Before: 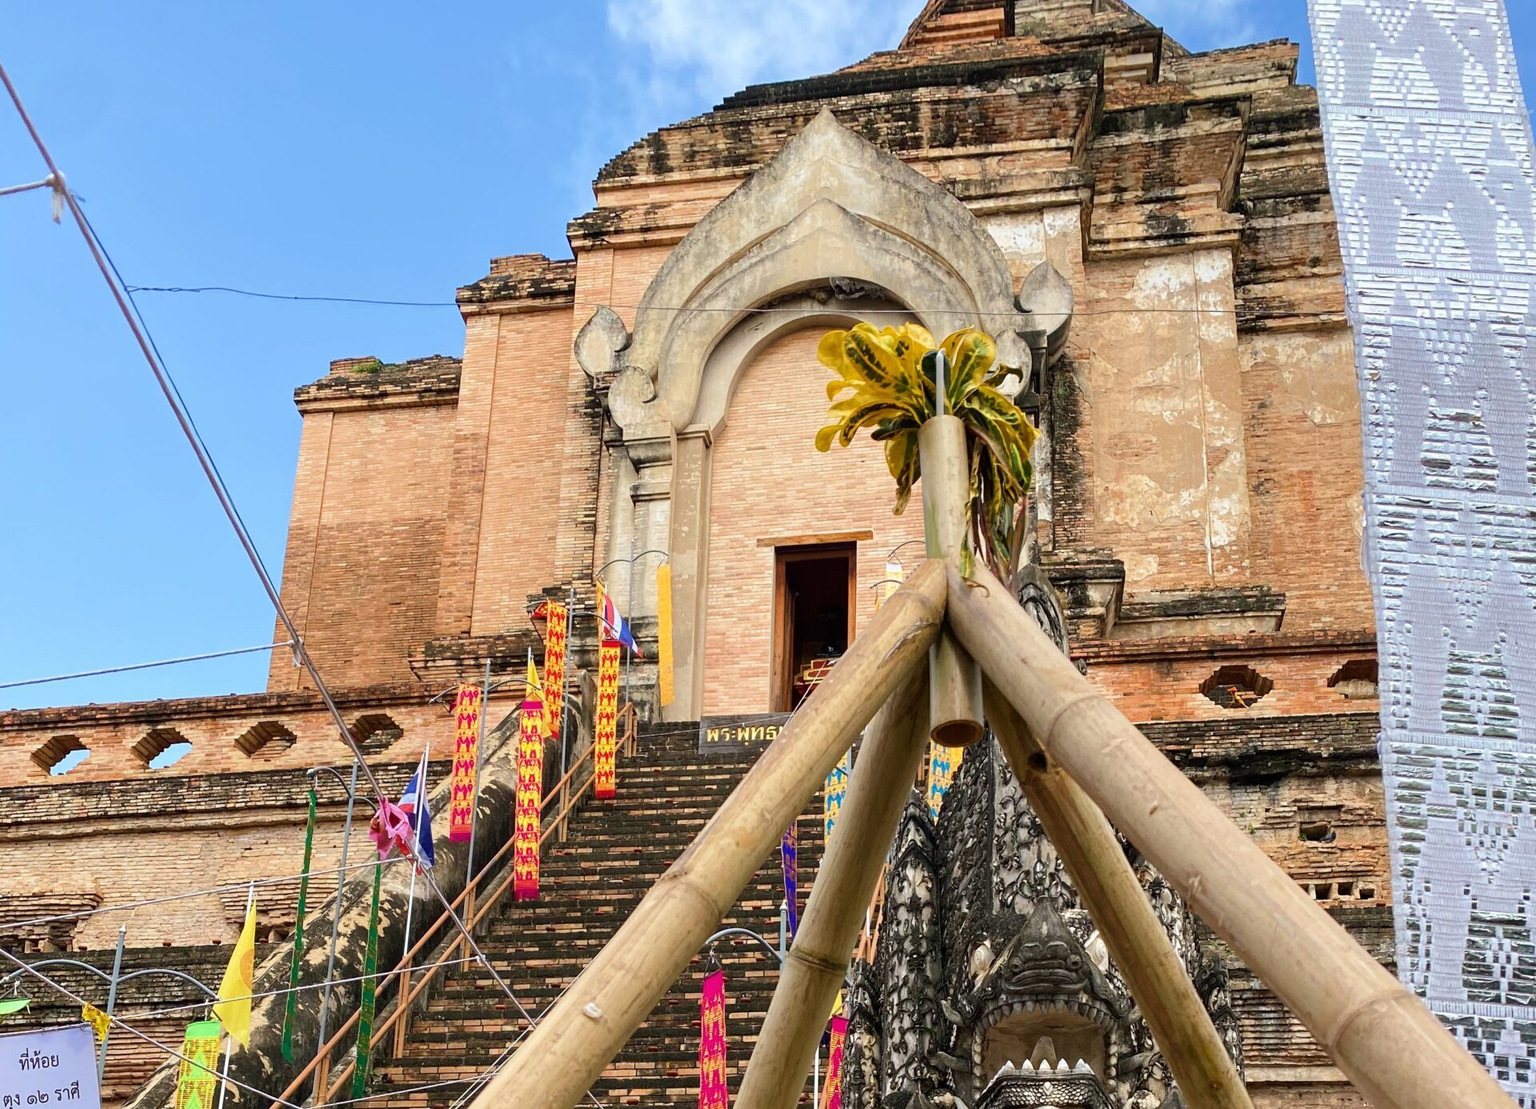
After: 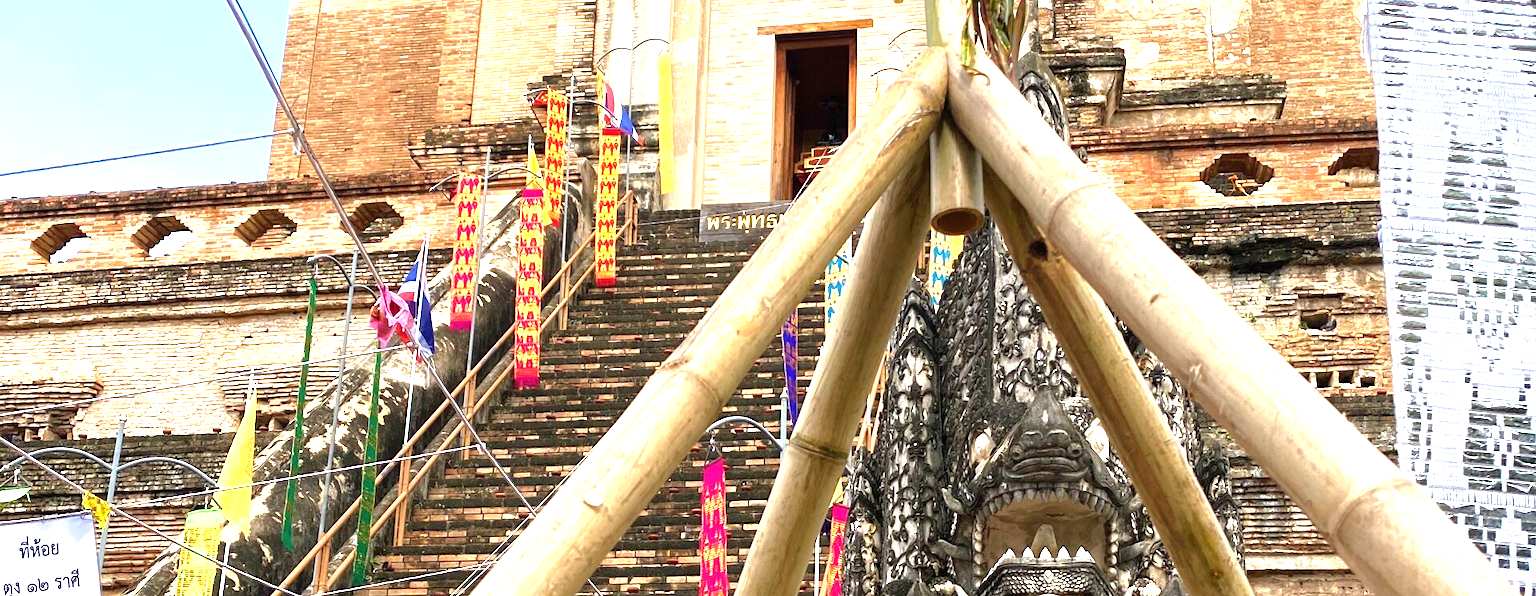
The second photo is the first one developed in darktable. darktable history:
exposure: black level correction 0, exposure 1.2 EV, compensate highlight preservation false
rgb curve: curves: ch0 [(0, 0) (0.175, 0.154) (0.785, 0.663) (1, 1)]
crop and rotate: top 46.237%
